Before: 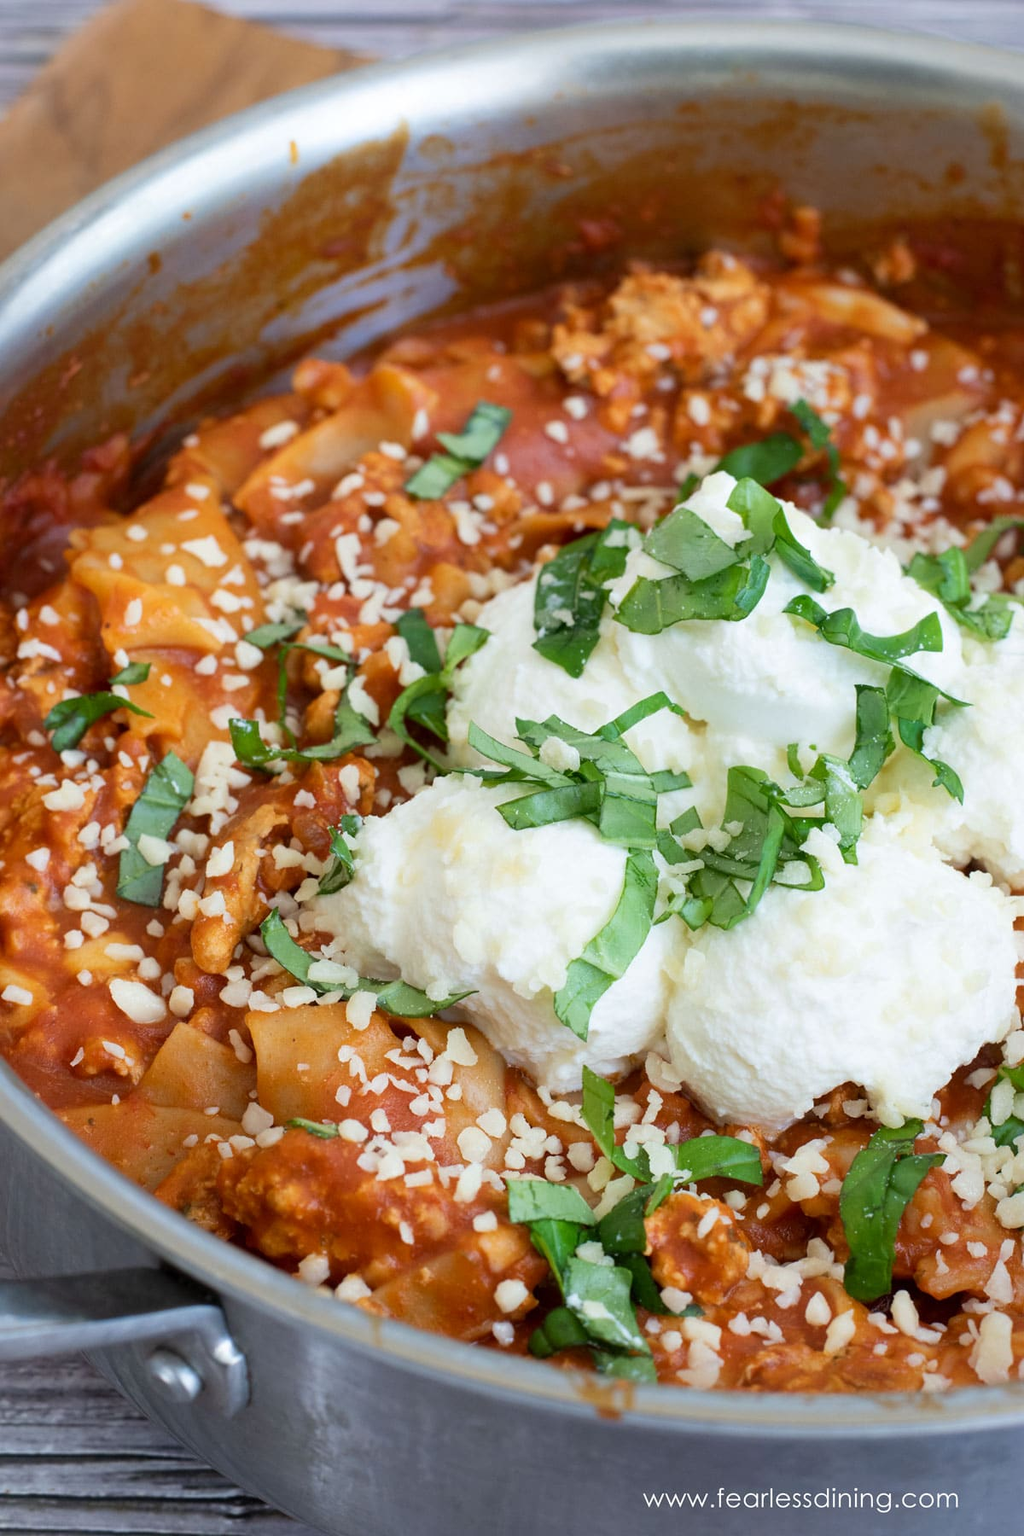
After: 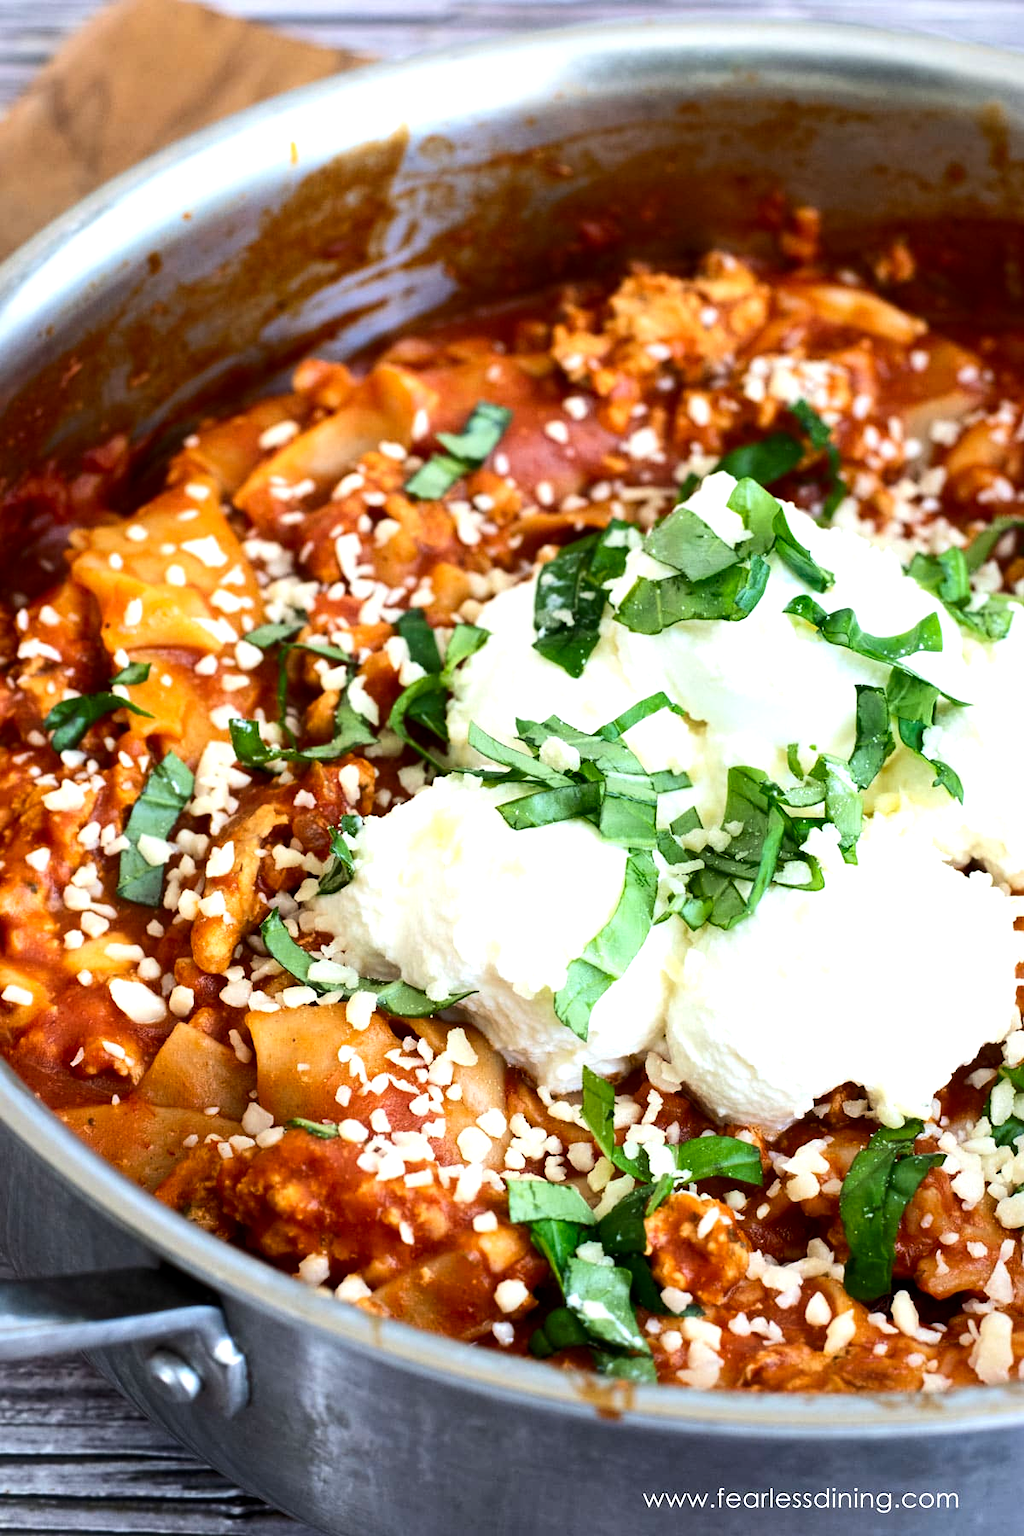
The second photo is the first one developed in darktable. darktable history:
tone equalizer: -8 EV -0.75 EV, -7 EV -0.7 EV, -6 EV -0.6 EV, -5 EV -0.4 EV, -3 EV 0.4 EV, -2 EV 0.6 EV, -1 EV 0.7 EV, +0 EV 0.75 EV, edges refinement/feathering 500, mask exposure compensation -1.57 EV, preserve details no
contrast brightness saturation: contrast 0.13, brightness -0.05, saturation 0.16
local contrast: highlights 100%, shadows 100%, detail 120%, midtone range 0.2
